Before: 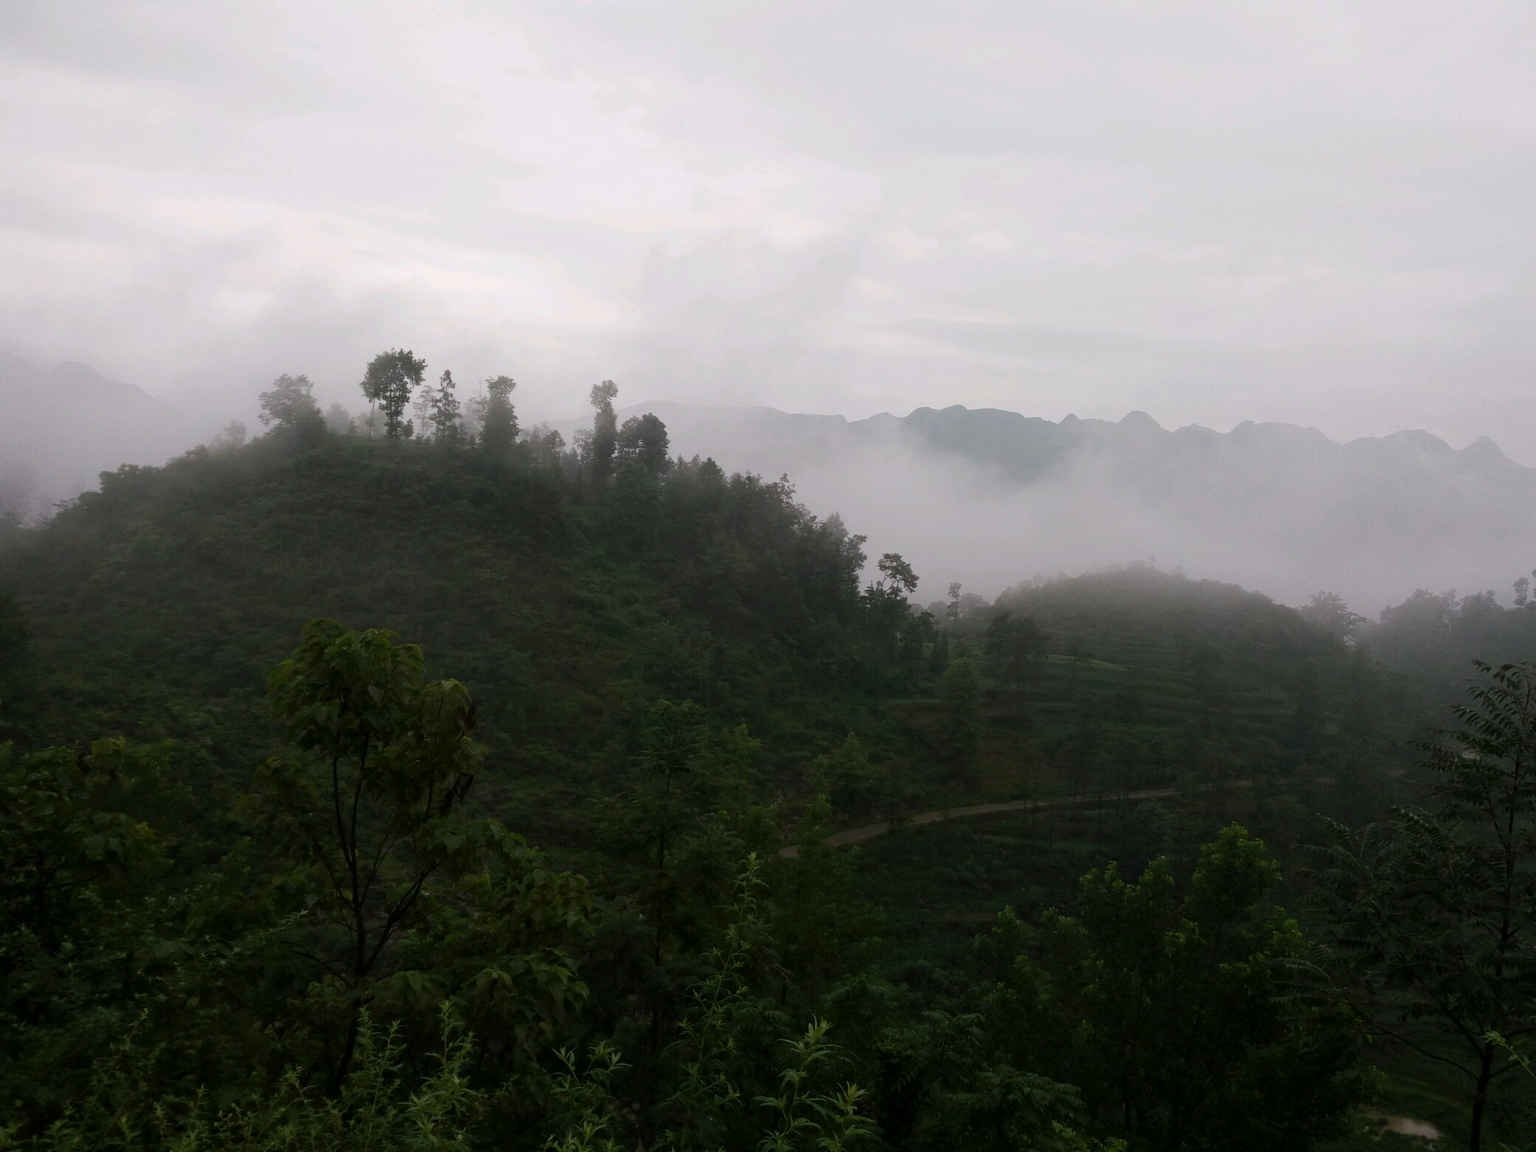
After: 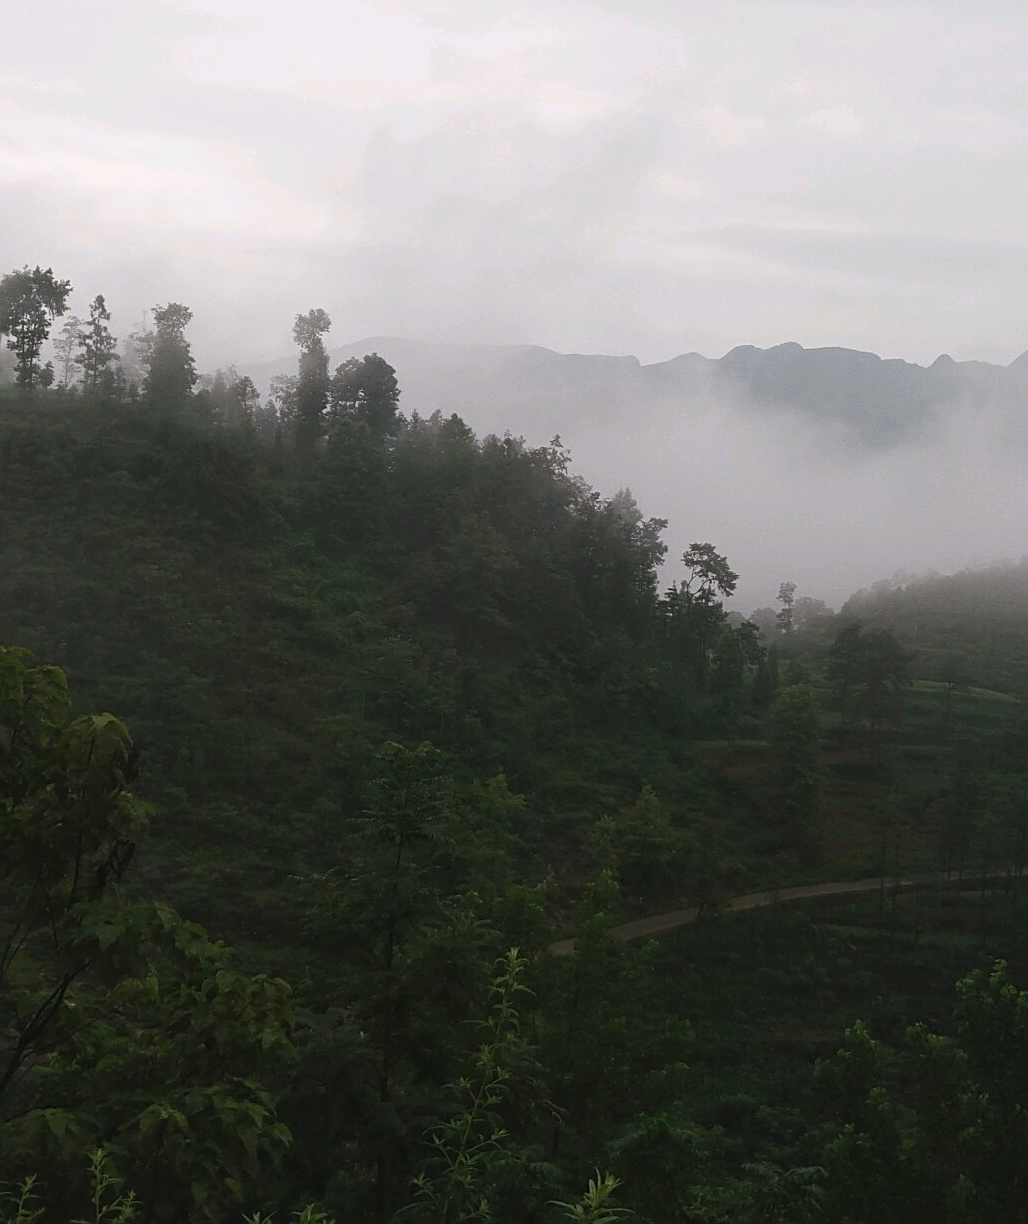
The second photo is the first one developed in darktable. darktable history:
sharpen: on, module defaults
crop and rotate: angle 0.02°, left 24.353%, top 13.219%, right 26.156%, bottom 8.224%
exposure: black level correction -0.005, exposure 0.054 EV, compensate highlight preservation false
